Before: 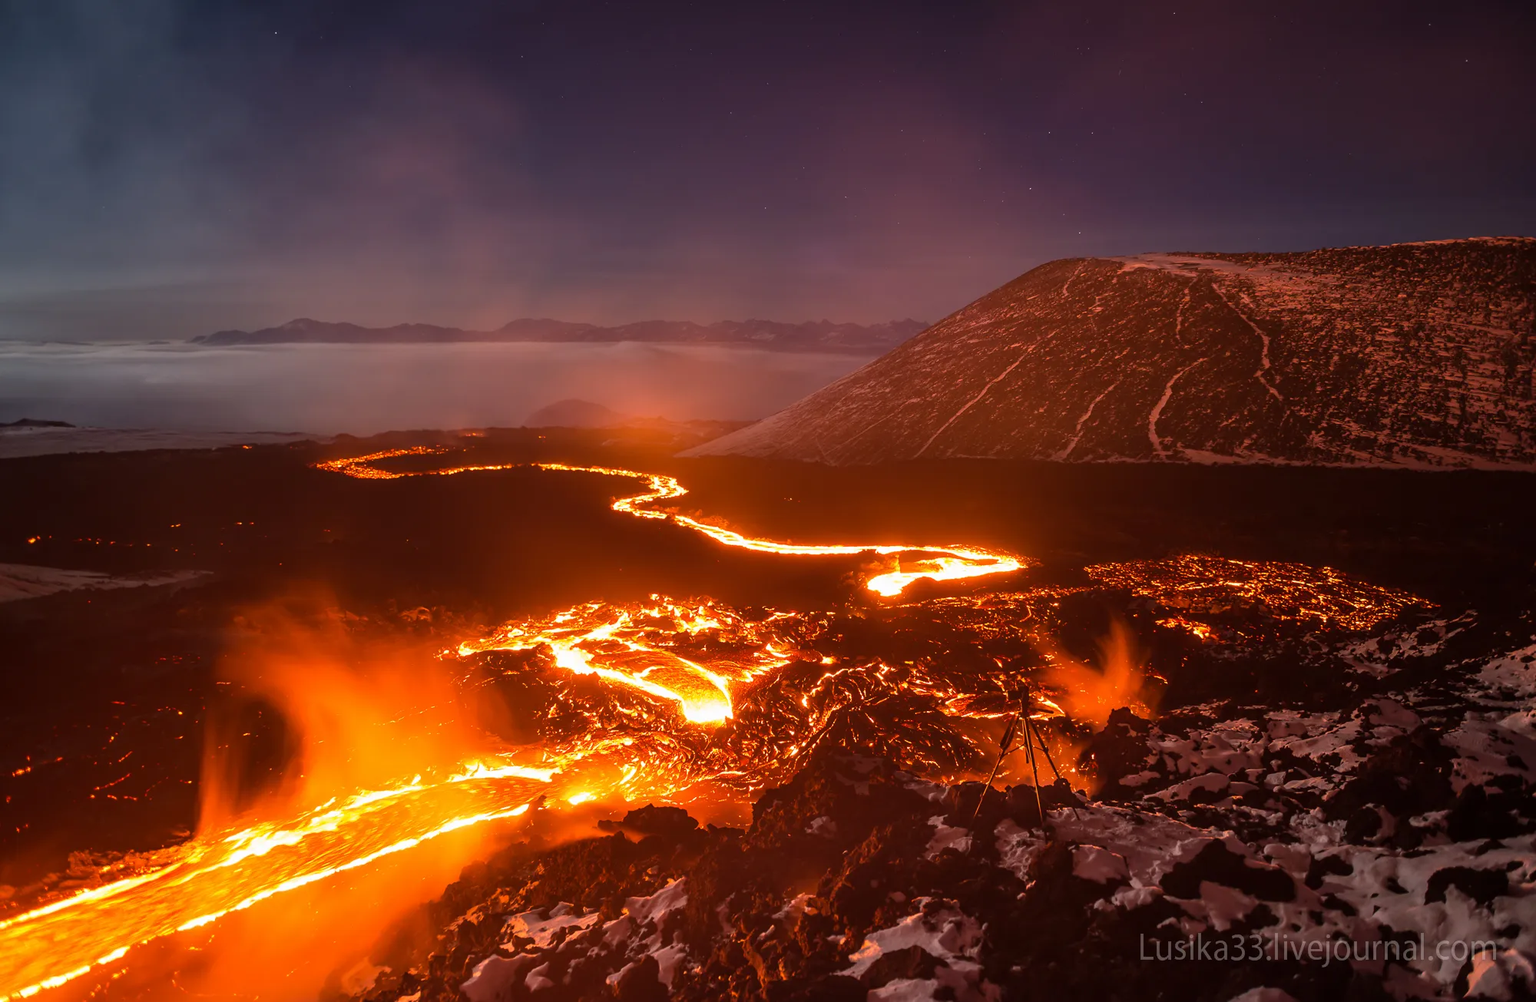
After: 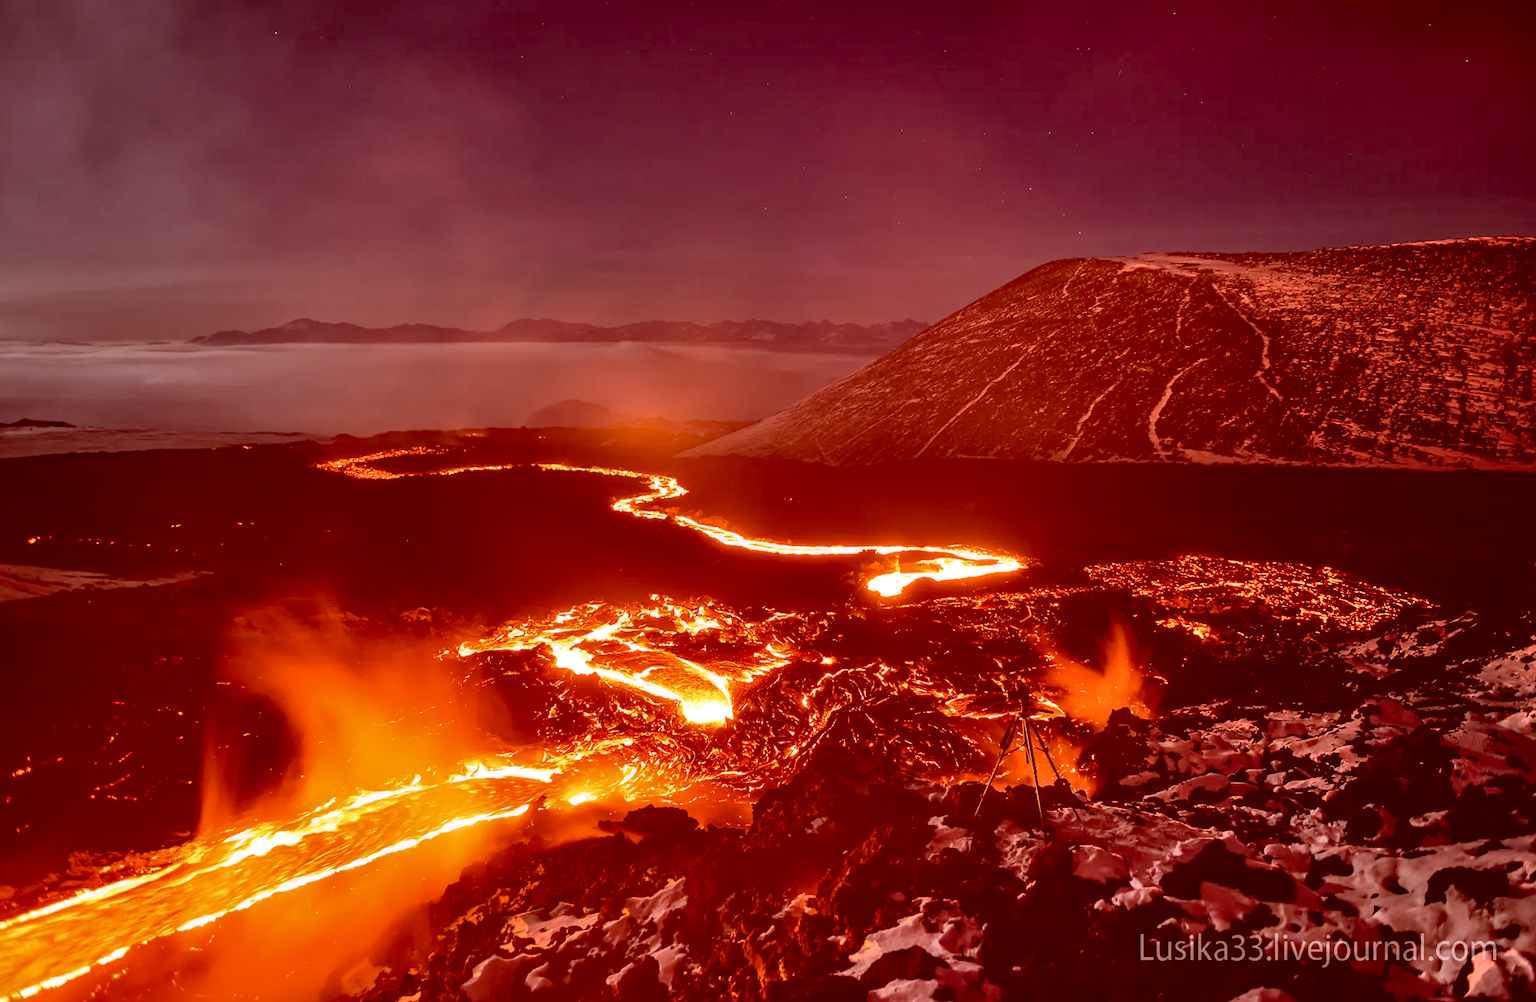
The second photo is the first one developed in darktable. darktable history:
color correction: highlights a* 9.03, highlights b* 8.71, shadows a* 40, shadows b* 40, saturation 0.8
white balance: red 0.926, green 1.003, blue 1.133
shadows and highlights: shadows 49, highlights -41, soften with gaussian
haze removal: compatibility mode true, adaptive false
